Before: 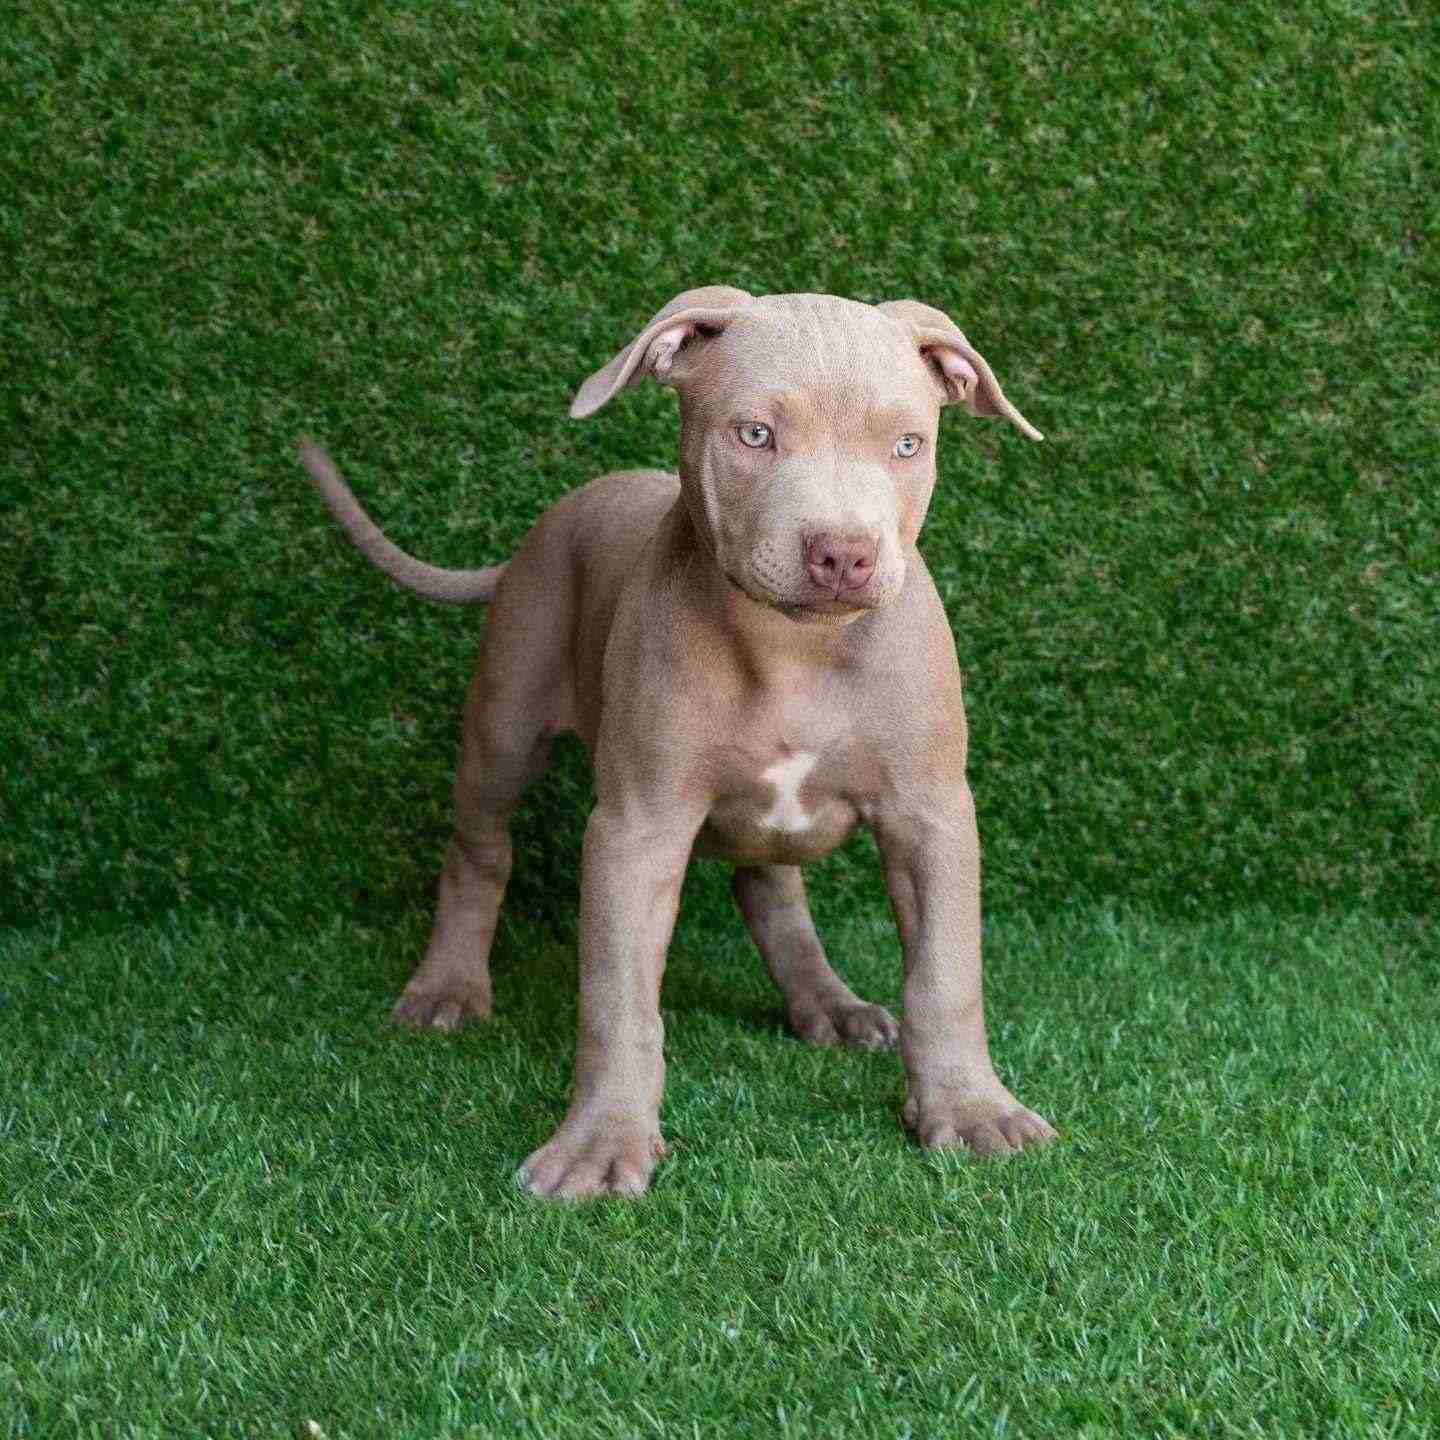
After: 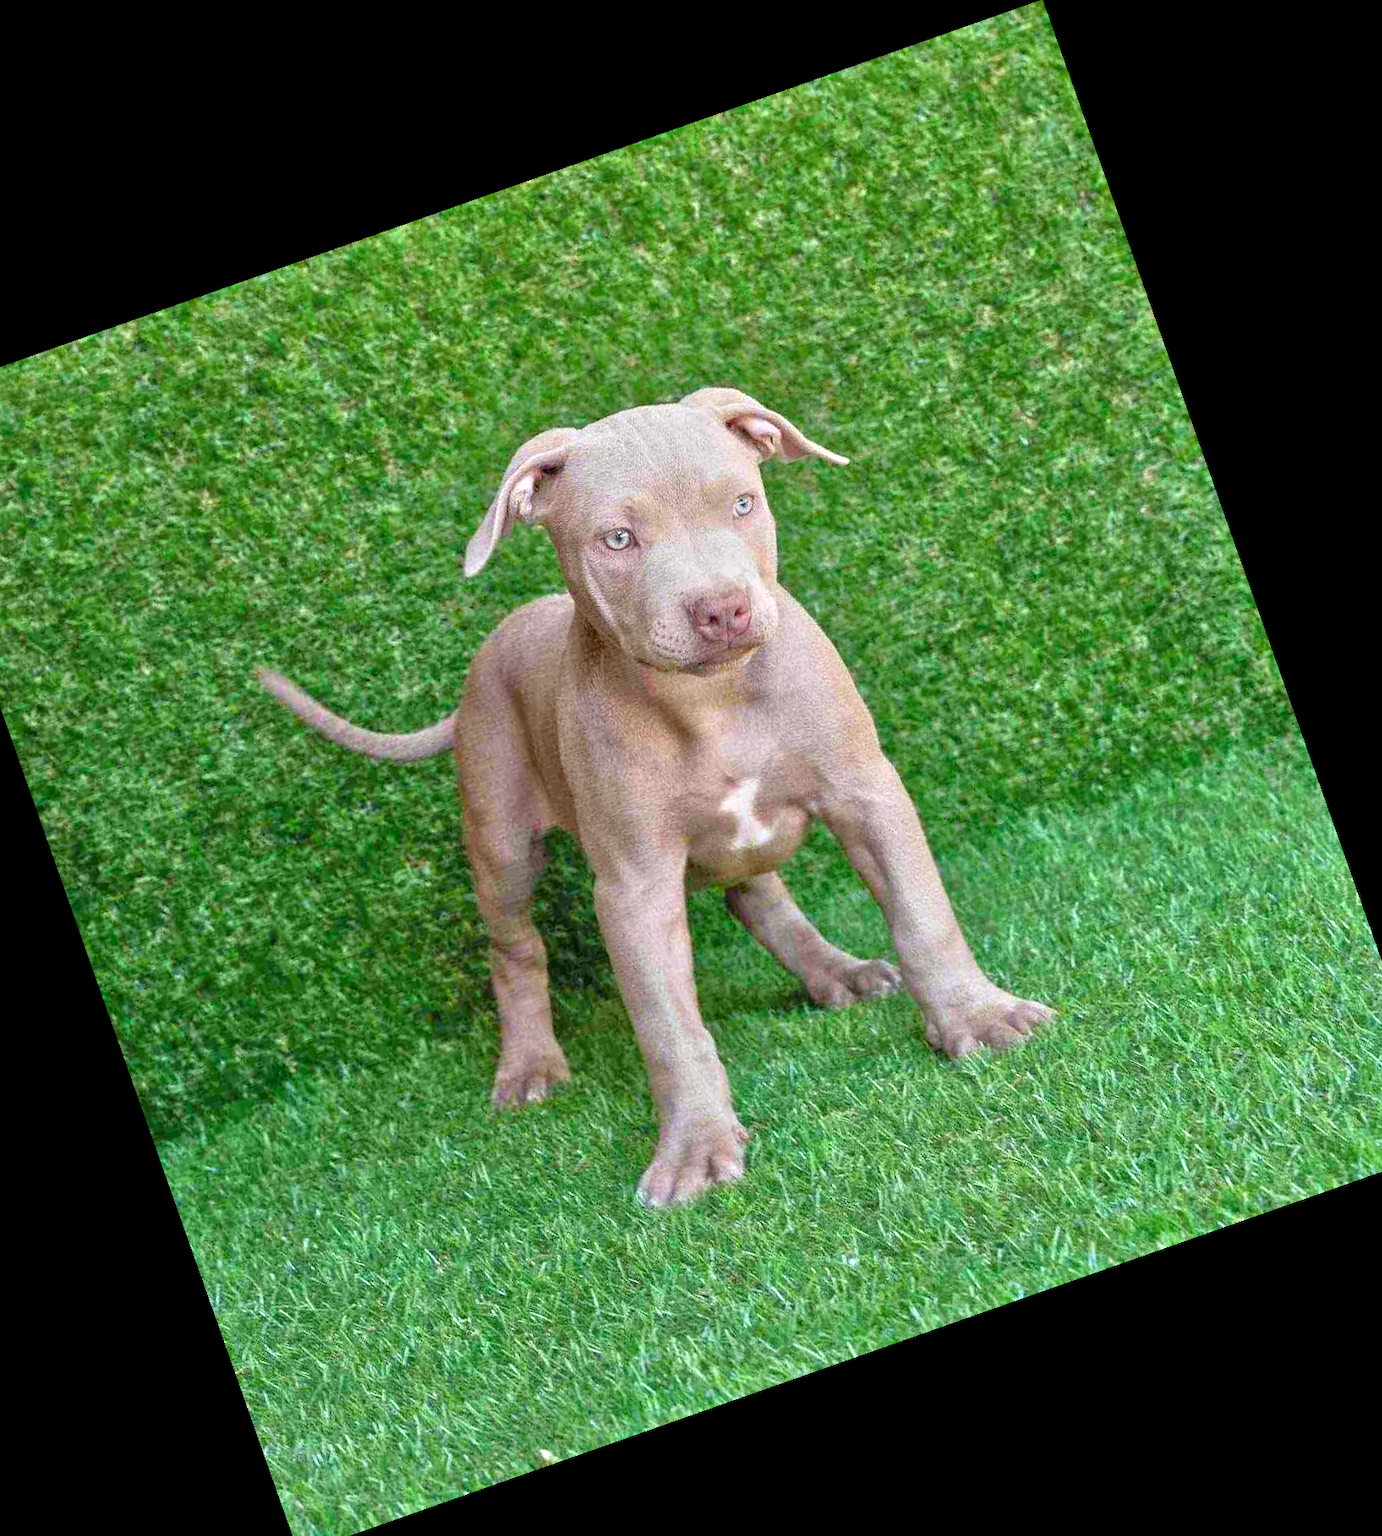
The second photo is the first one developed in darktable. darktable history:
white balance: red 0.98, blue 1.034
crop and rotate: angle 19.43°, left 6.812%, right 4.125%, bottom 1.087%
tone equalizer: -8 EV 2 EV, -7 EV 2 EV, -6 EV 2 EV, -5 EV 2 EV, -4 EV 2 EV, -3 EV 1.5 EV, -2 EV 1 EV, -1 EV 0.5 EV
